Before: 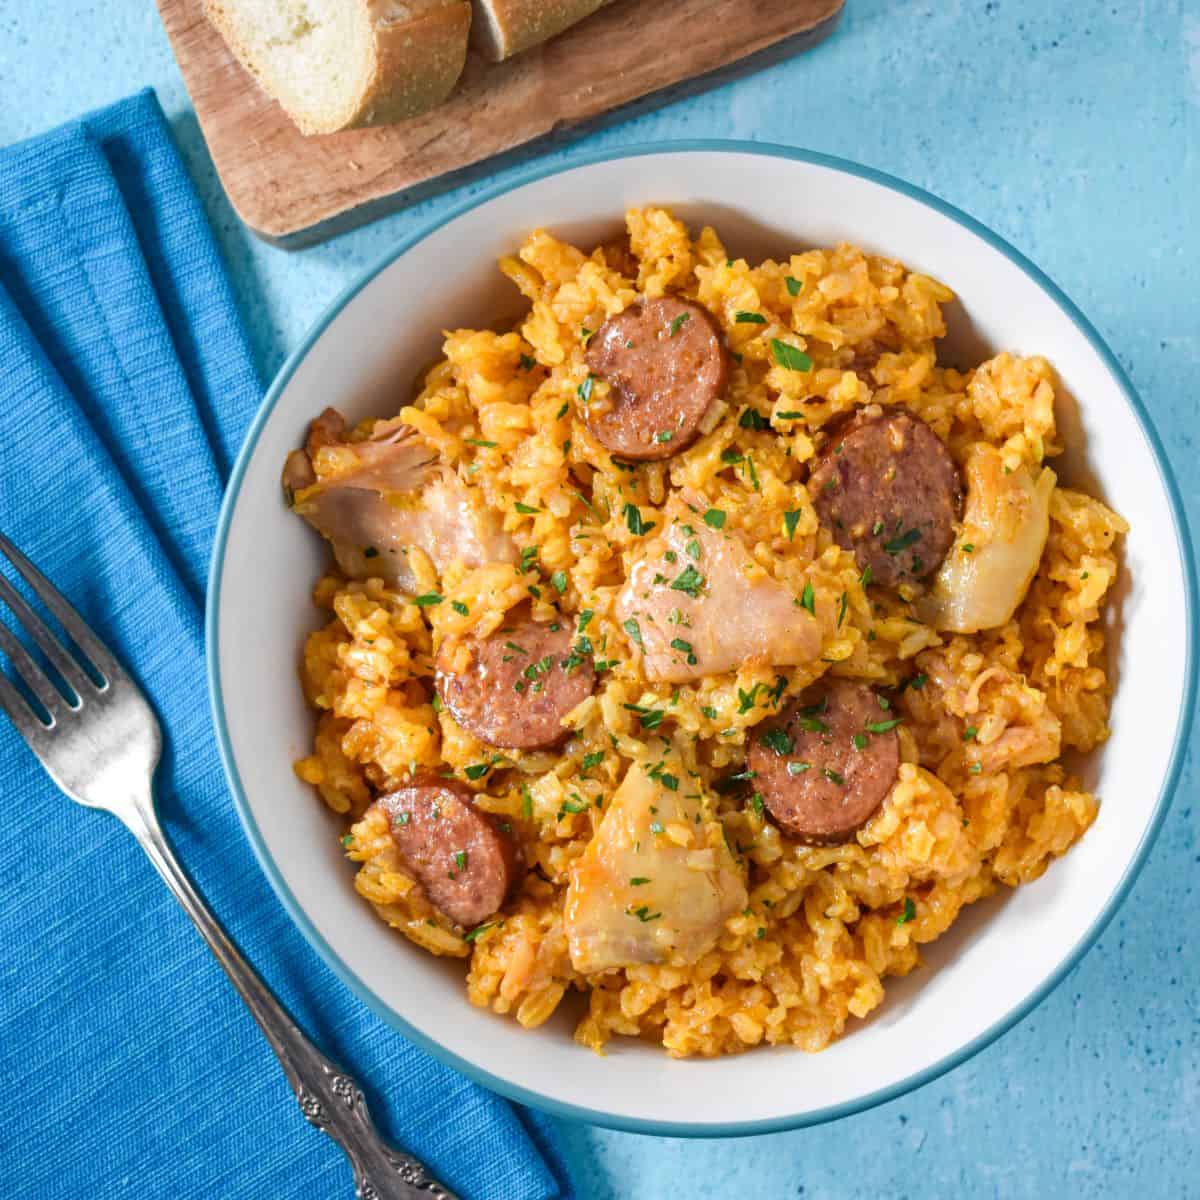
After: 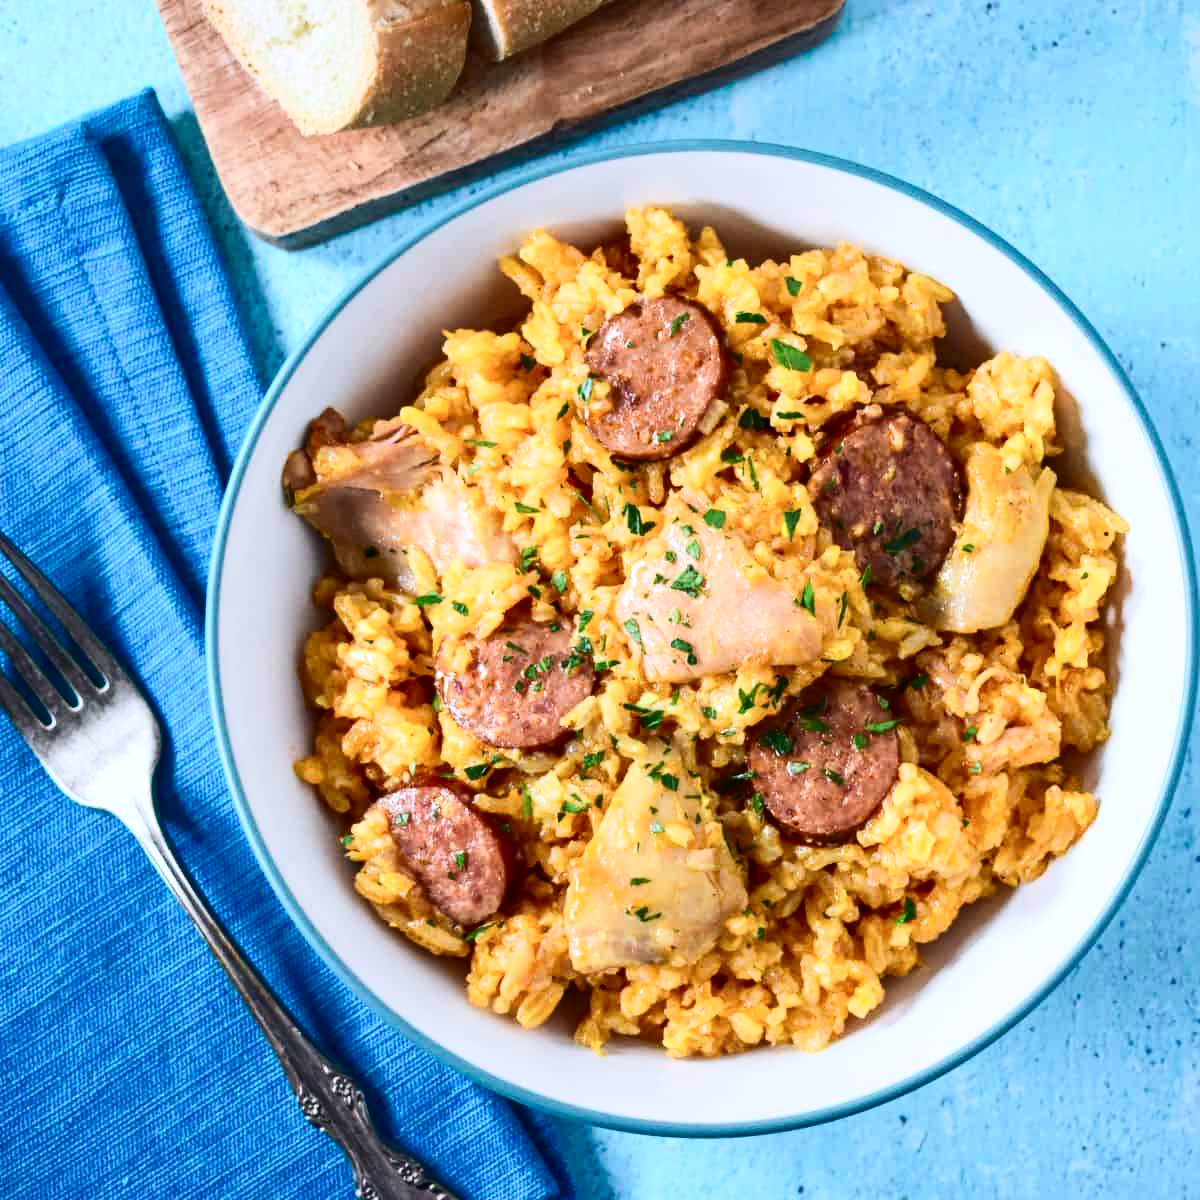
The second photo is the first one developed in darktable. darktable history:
color calibration: output R [0.948, 0.091, -0.04, 0], output G [-0.3, 1.384, -0.085, 0], output B [-0.108, 0.061, 1.08, 0], illuminant as shot in camera, x 0.358, y 0.373, temperature 4628.91 K
color zones: curves: ch0 [(0, 0.5) (0.143, 0.52) (0.286, 0.5) (0.429, 0.5) (0.571, 0.5) (0.714, 0.5) (0.857, 0.5) (1, 0.5)]; ch1 [(0, 0.489) (0.155, 0.45) (0.286, 0.466) (0.429, 0.5) (0.571, 0.5) (0.714, 0.5) (0.857, 0.5) (1, 0.489)]
contrast brightness saturation: contrast 0.299
levels: mode automatic, levels [0, 0.281, 0.562]
